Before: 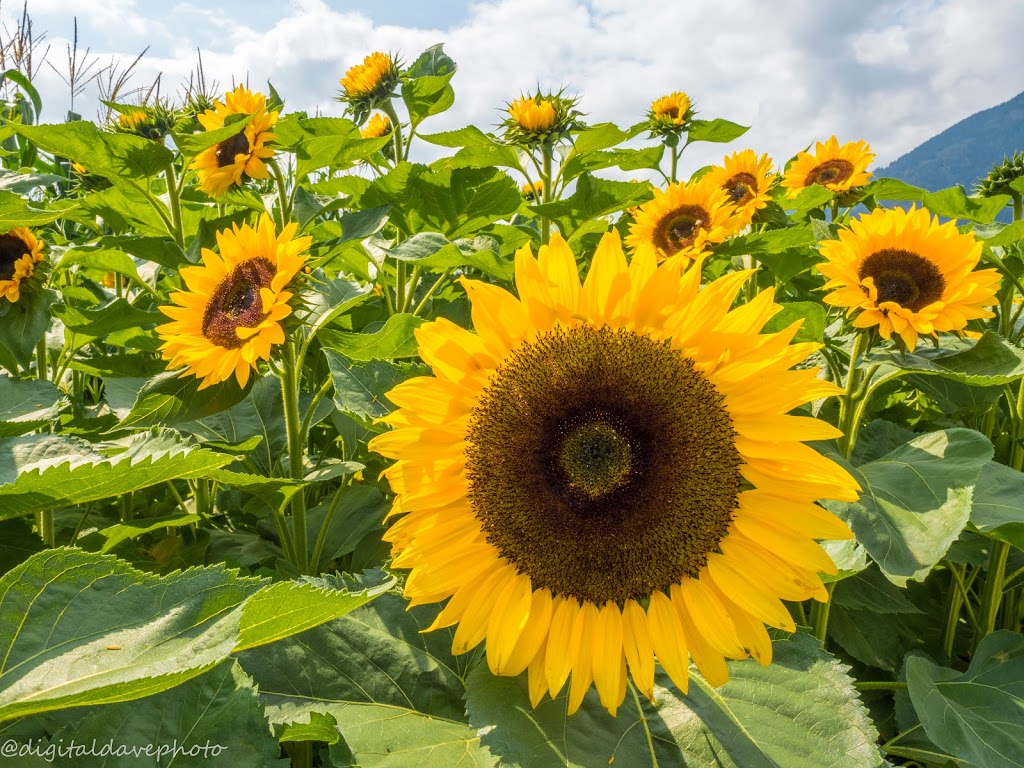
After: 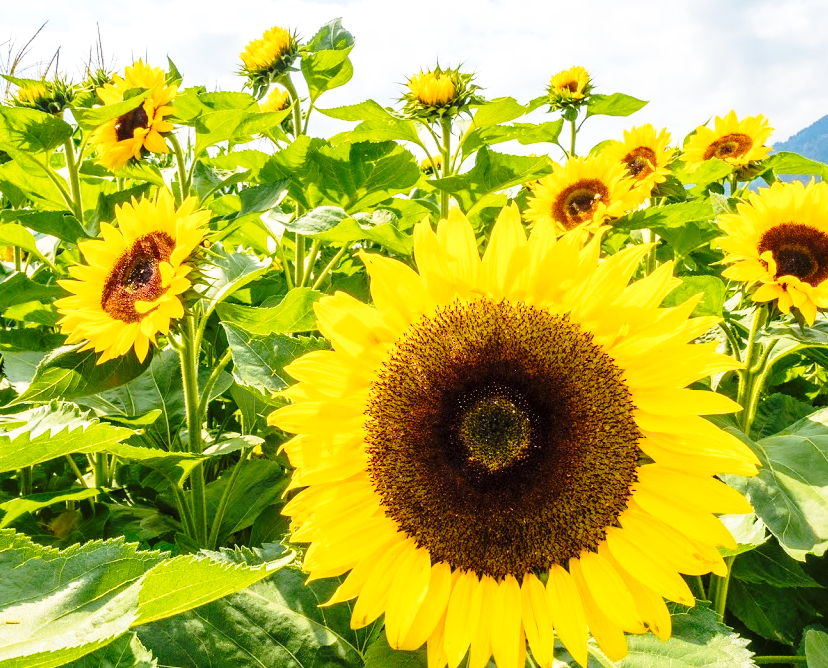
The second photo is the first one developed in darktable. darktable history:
crop: left 9.929%, top 3.475%, right 9.188%, bottom 9.529%
base curve: curves: ch0 [(0, 0) (0.04, 0.03) (0.133, 0.232) (0.448, 0.748) (0.843, 0.968) (1, 1)], preserve colors none
exposure: exposure 0.2 EV, compensate highlight preservation false
